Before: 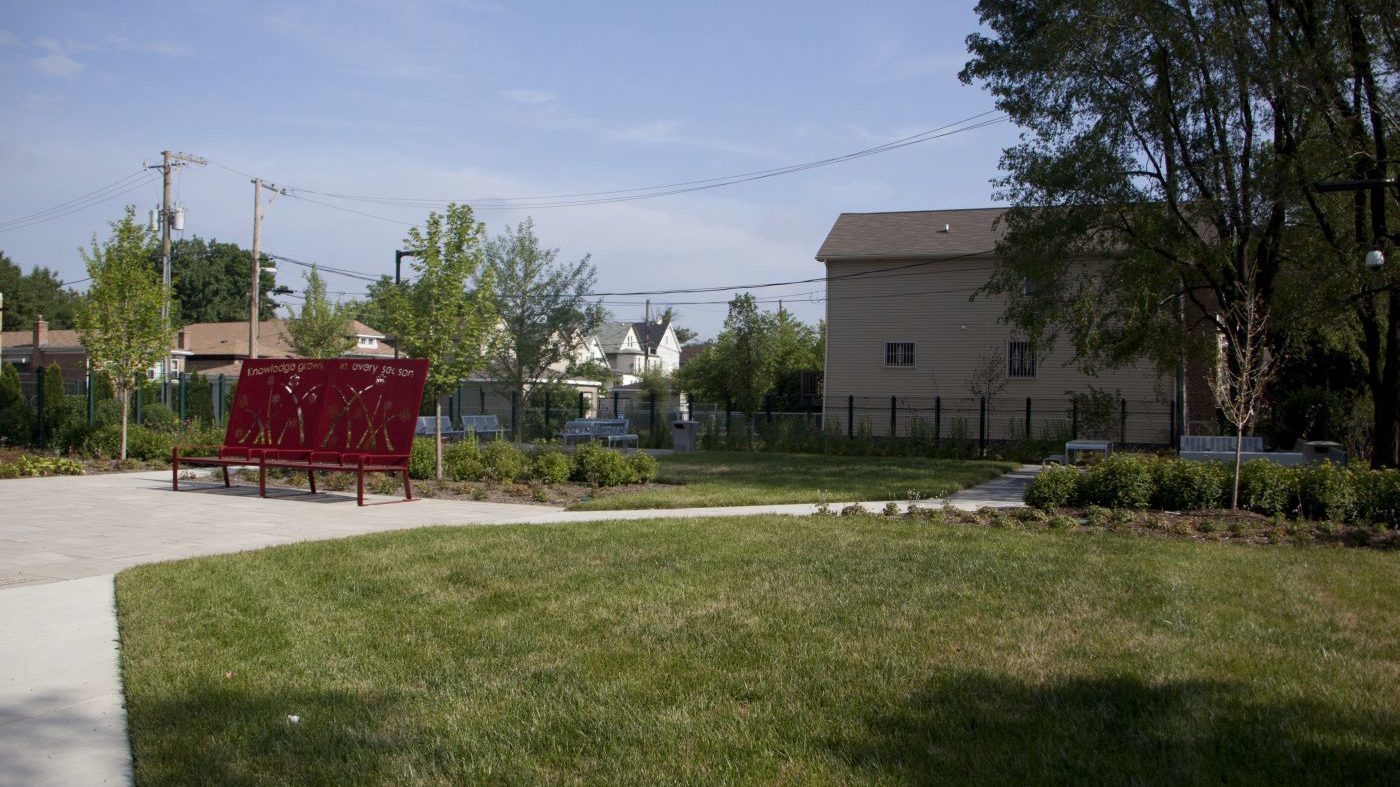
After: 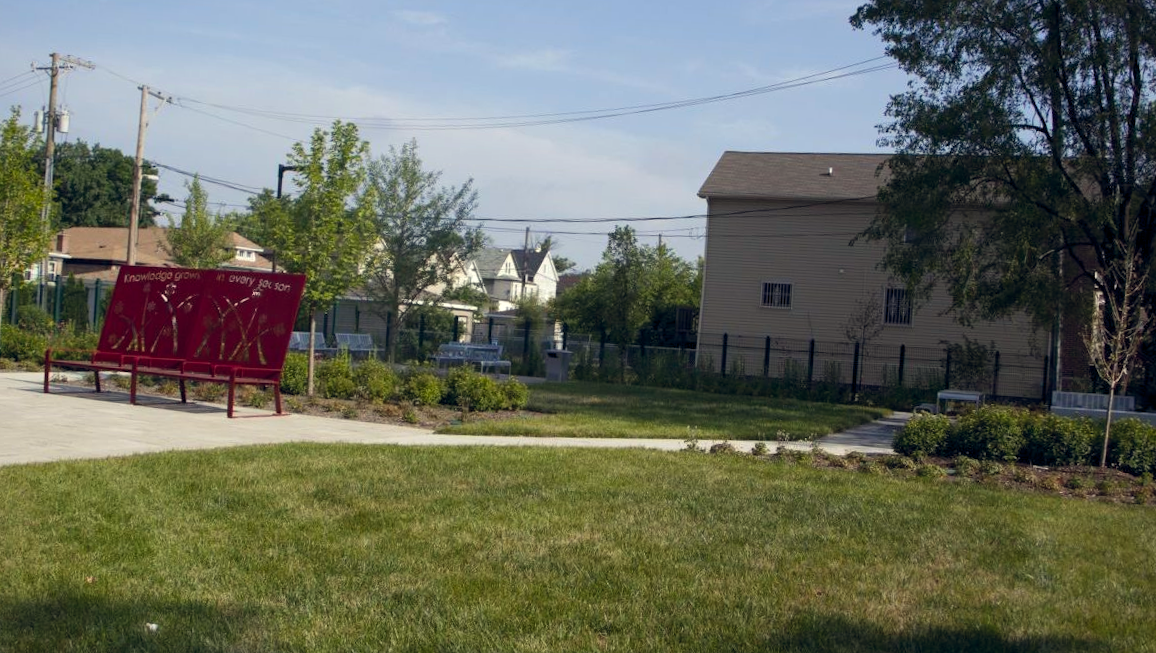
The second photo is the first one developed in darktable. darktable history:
color balance rgb: highlights gain › luminance 5.573%, highlights gain › chroma 2.557%, highlights gain › hue 91.33°, global offset › chroma 0.068%, global offset › hue 253.79°, perceptual saturation grading › global saturation 19.662%
crop and rotate: angle -3.02°, left 5.198%, top 5.165%, right 4.599%, bottom 4.136%
